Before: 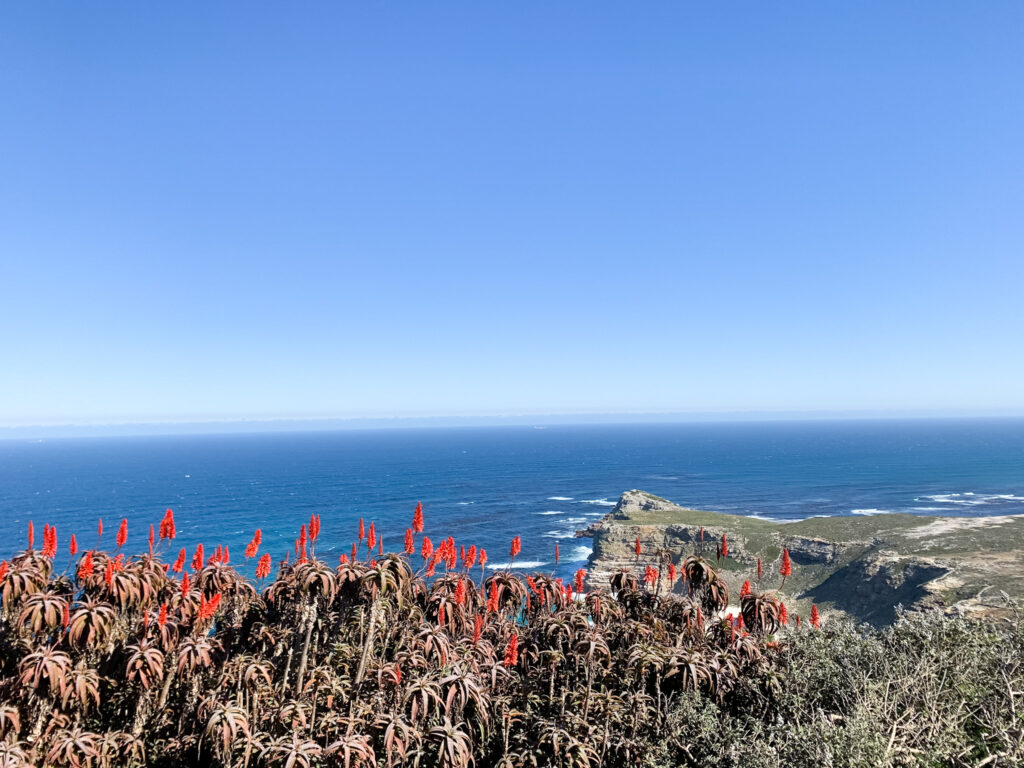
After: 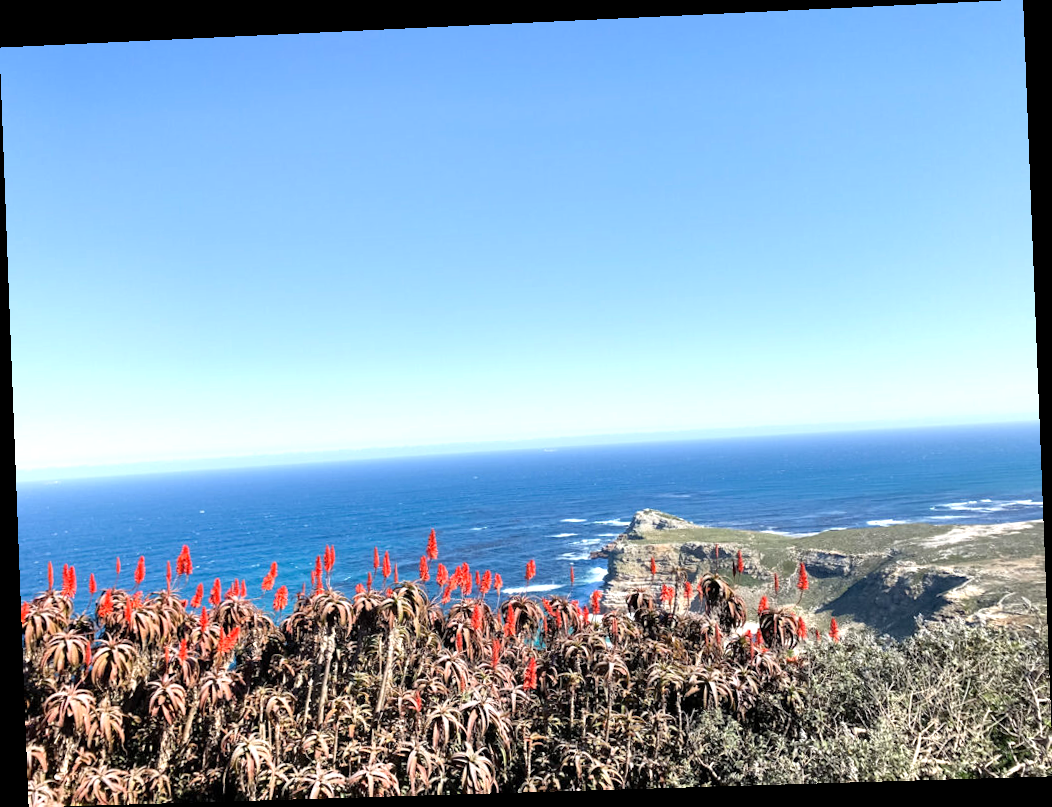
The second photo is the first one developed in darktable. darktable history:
exposure: exposure 0.6 EV, compensate highlight preservation false
rotate and perspective: rotation -2.22°, lens shift (horizontal) -0.022, automatic cropping off
tone equalizer: on, module defaults
